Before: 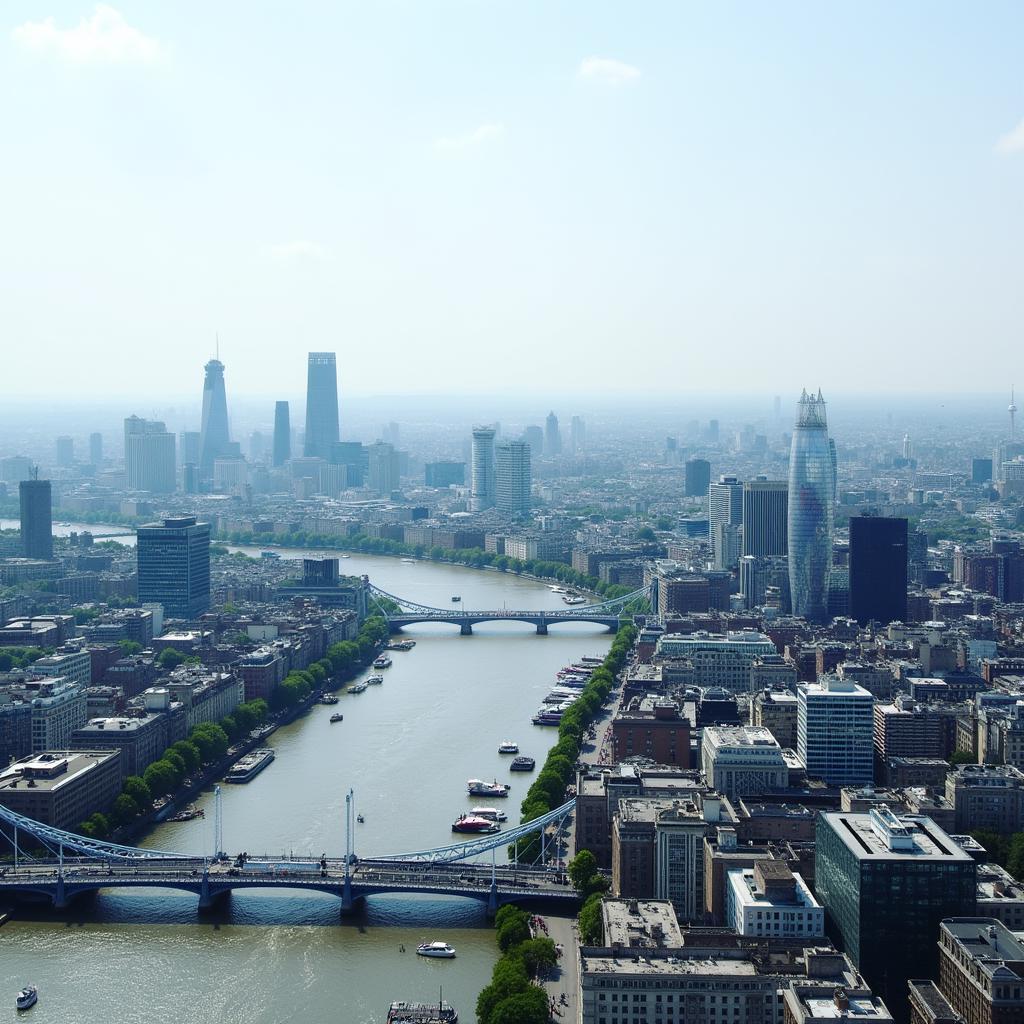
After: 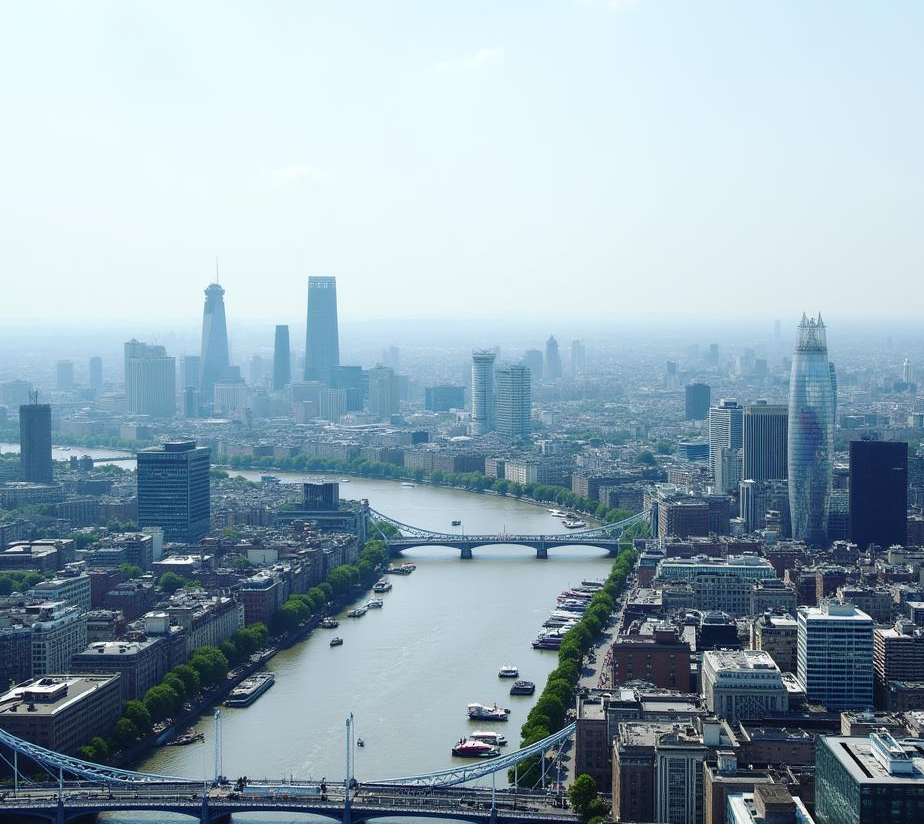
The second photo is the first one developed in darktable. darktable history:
crop: top 7.514%, right 9.706%, bottom 12.001%
